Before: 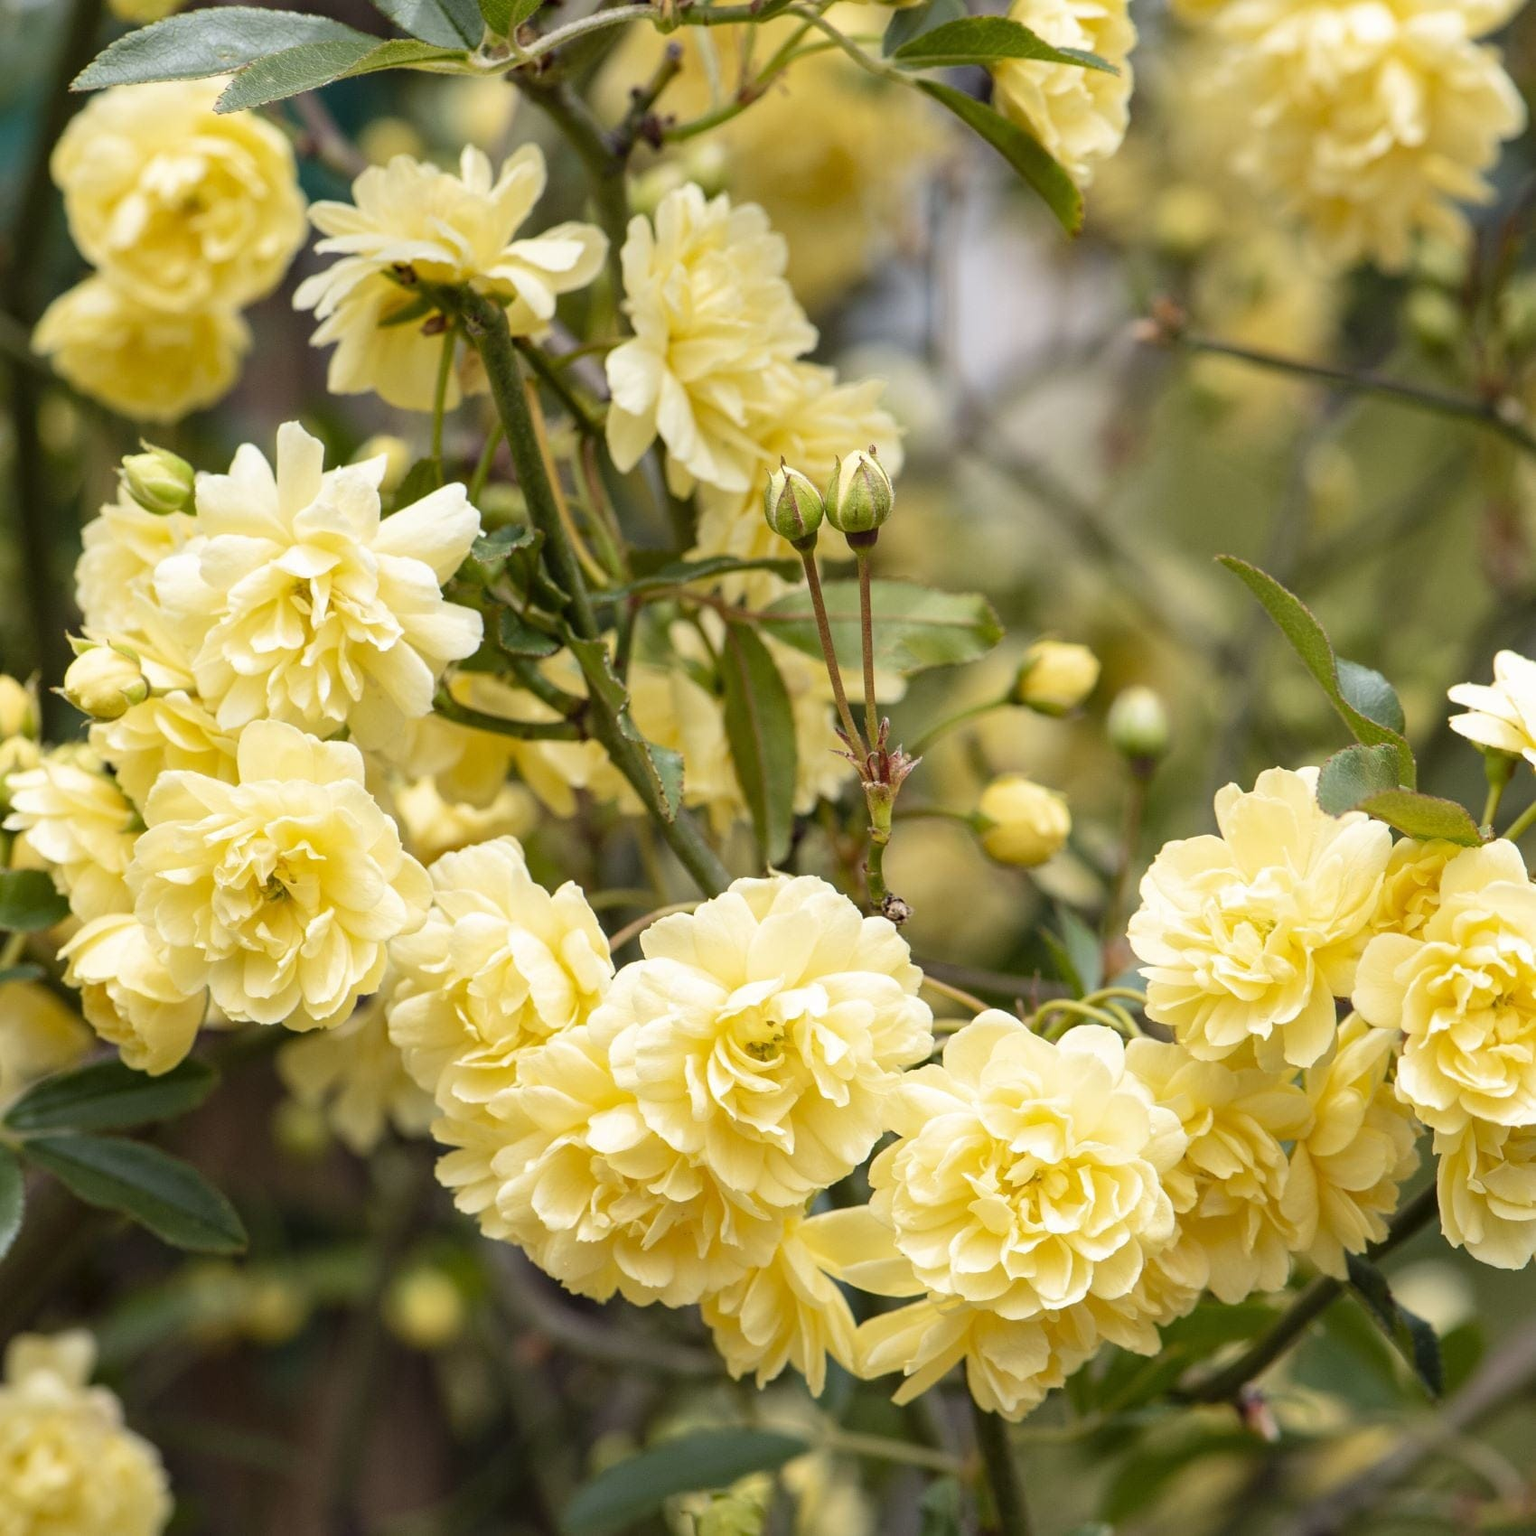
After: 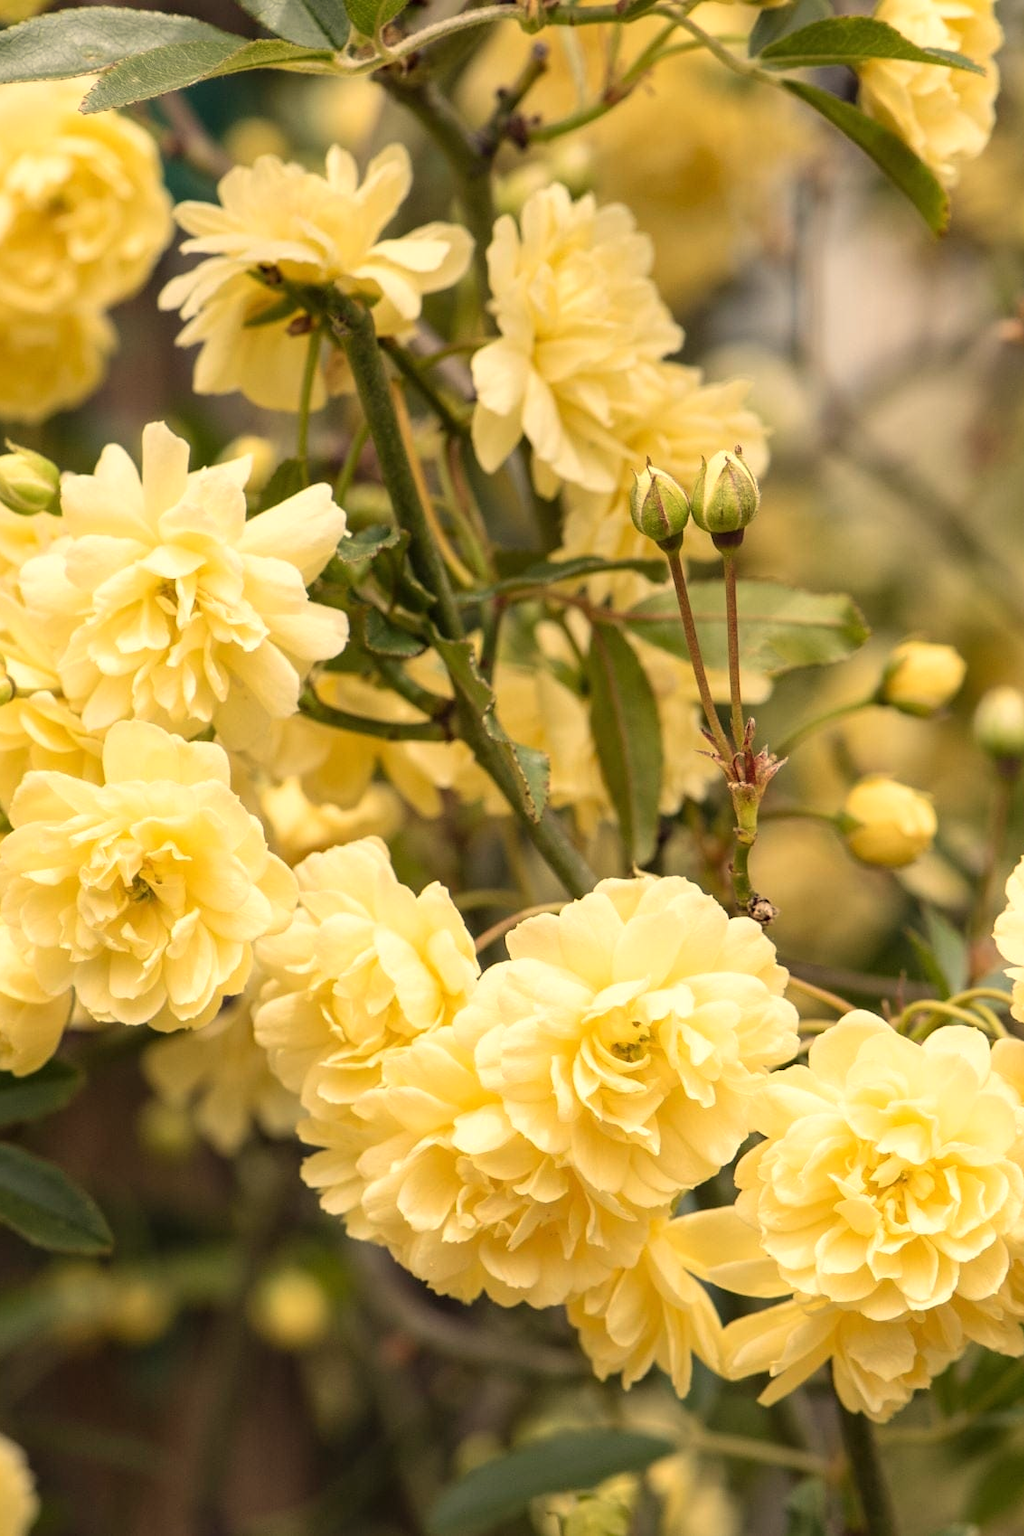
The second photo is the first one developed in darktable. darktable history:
crop and rotate: left 8.786%, right 24.548%
white balance: red 1.123, blue 0.83
